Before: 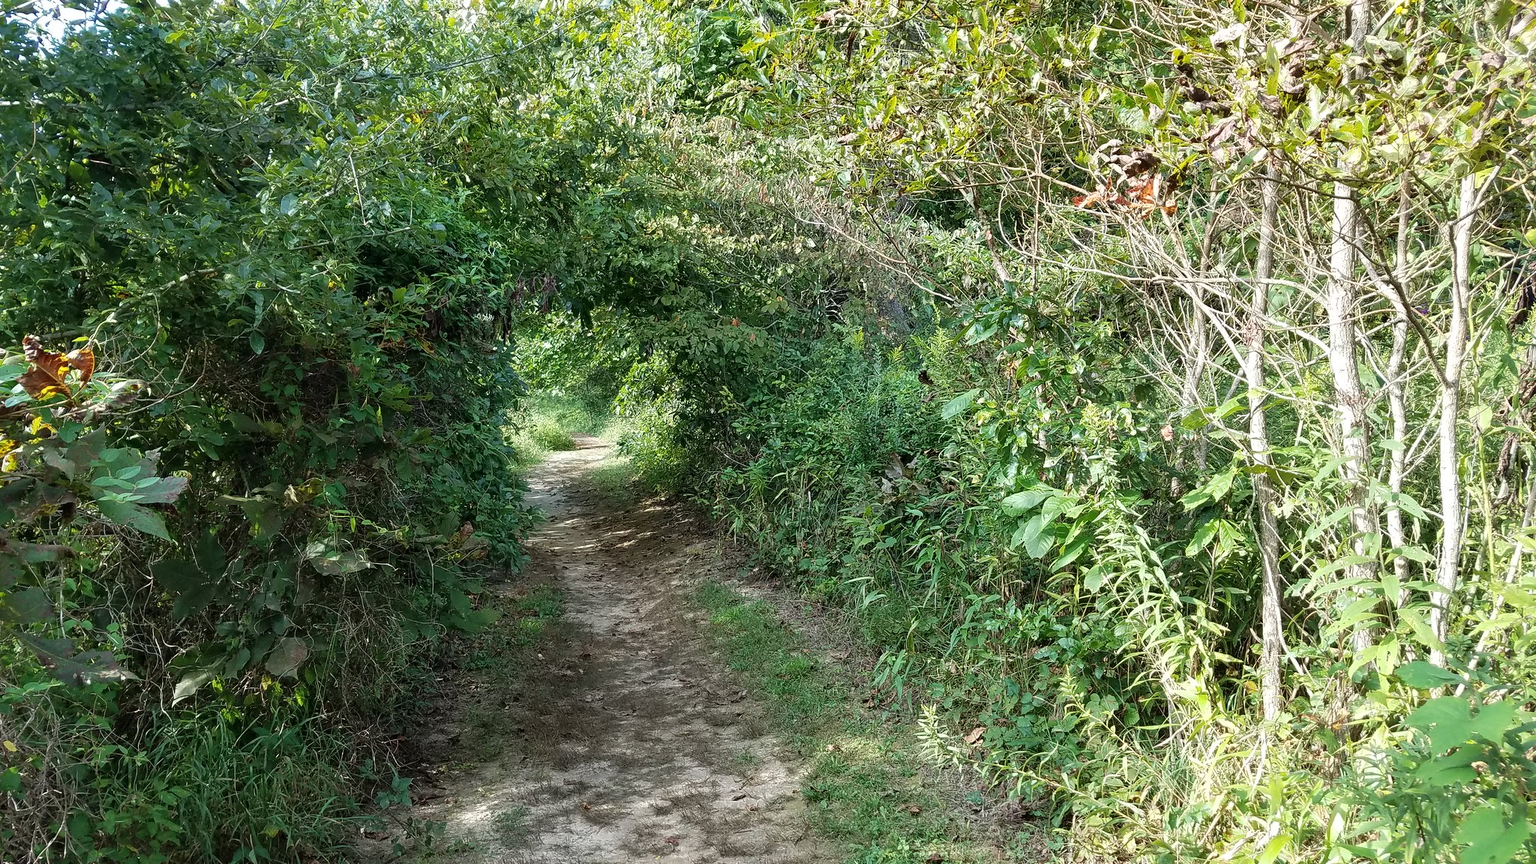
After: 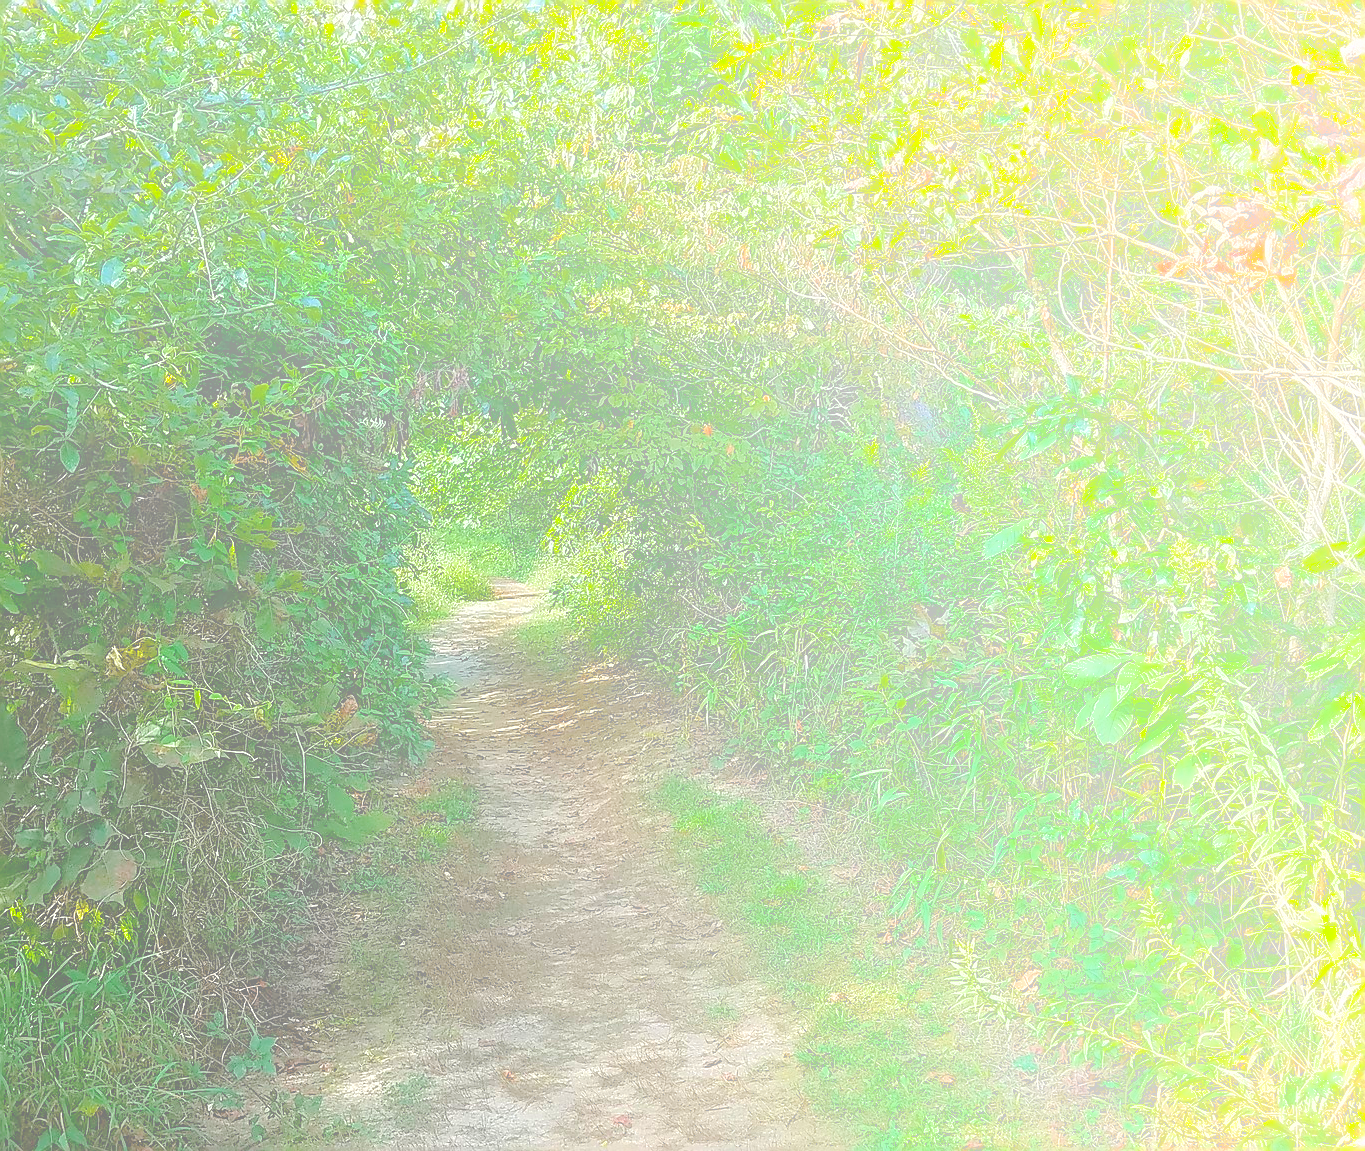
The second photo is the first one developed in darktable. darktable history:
shadows and highlights: on, module defaults
sharpen: radius 1.4, amount 1.25, threshold 0.7
color balance rgb: perceptual saturation grading › global saturation 30%, global vibrance 20%
bloom: size 70%, threshold 25%, strength 70%
crop and rotate: left 13.342%, right 19.991%
